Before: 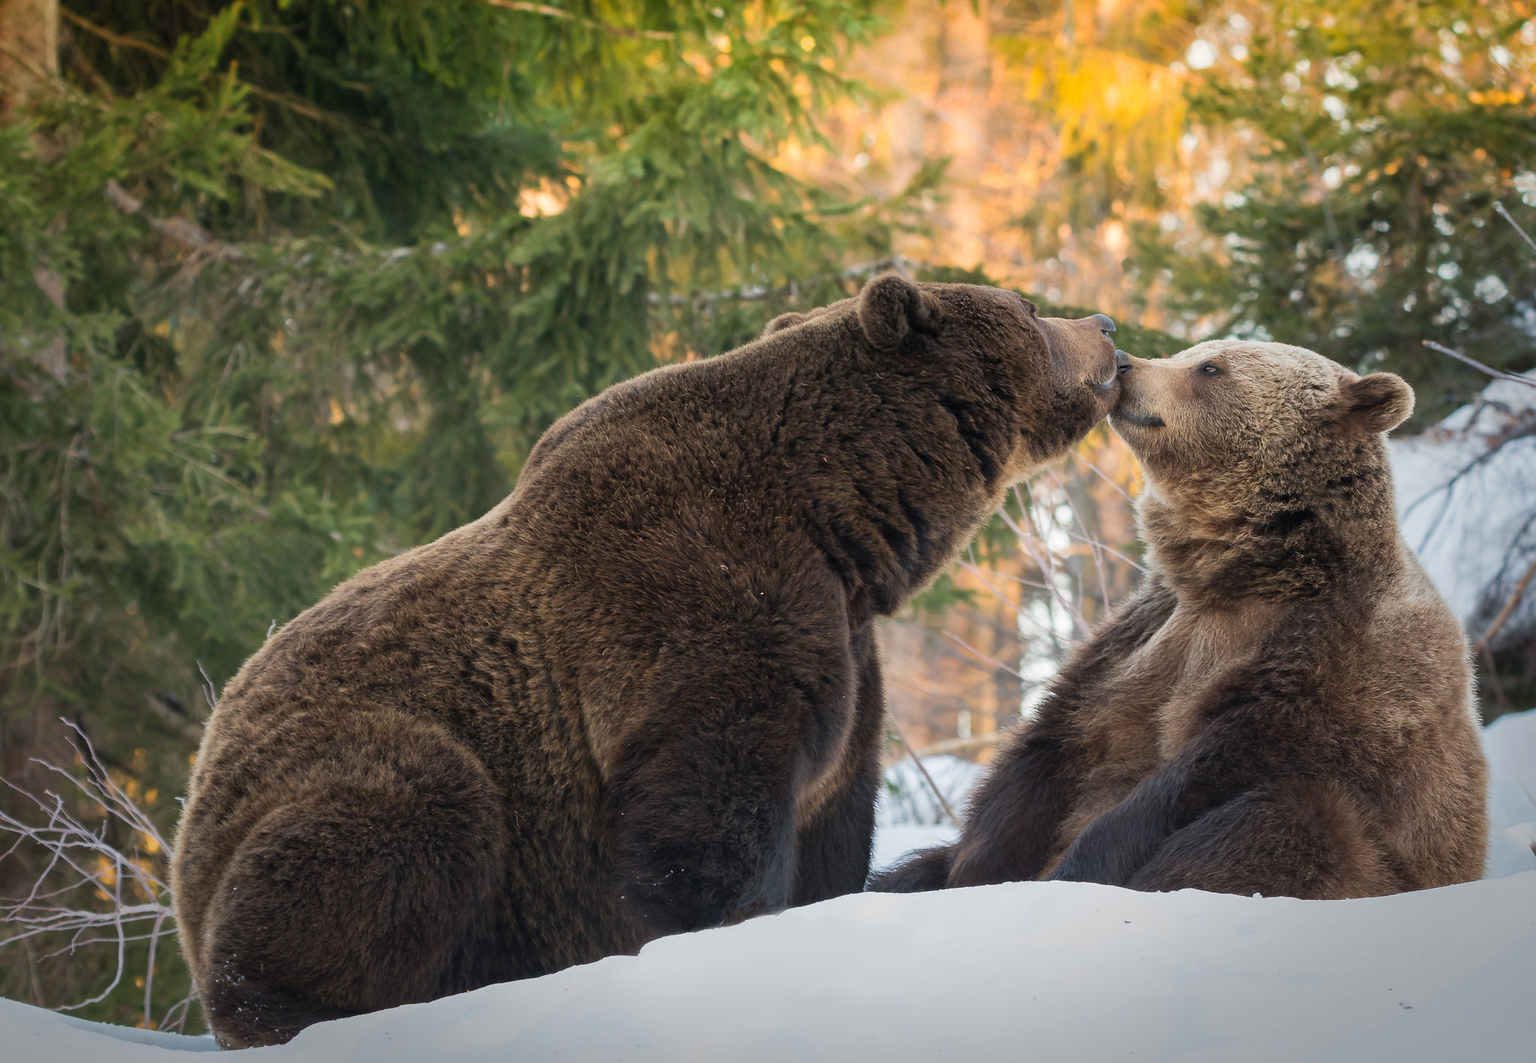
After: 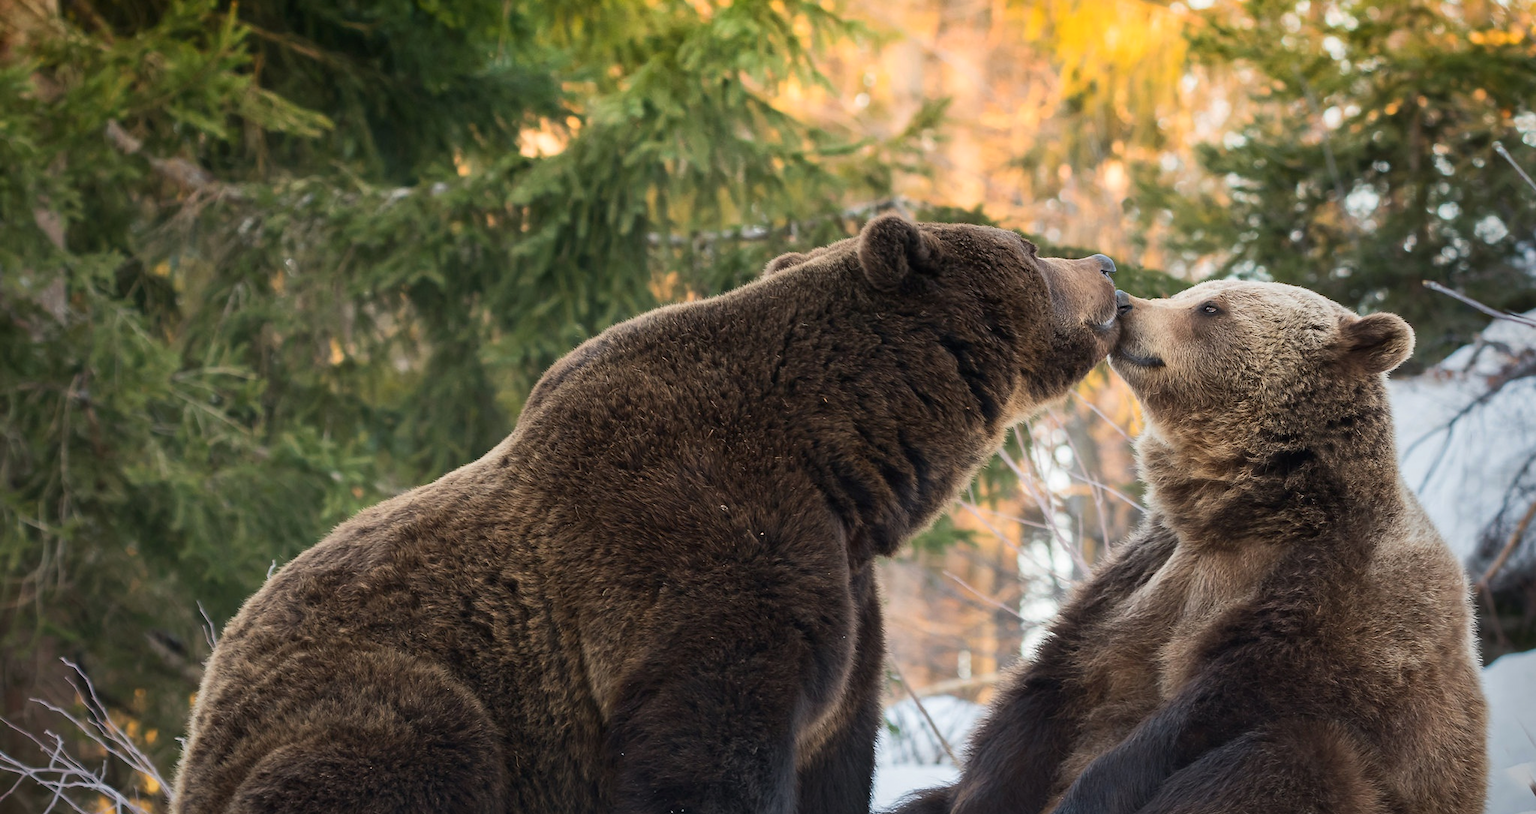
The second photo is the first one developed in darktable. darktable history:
crop: top 5.667%, bottom 17.637%
contrast brightness saturation: contrast 0.14
